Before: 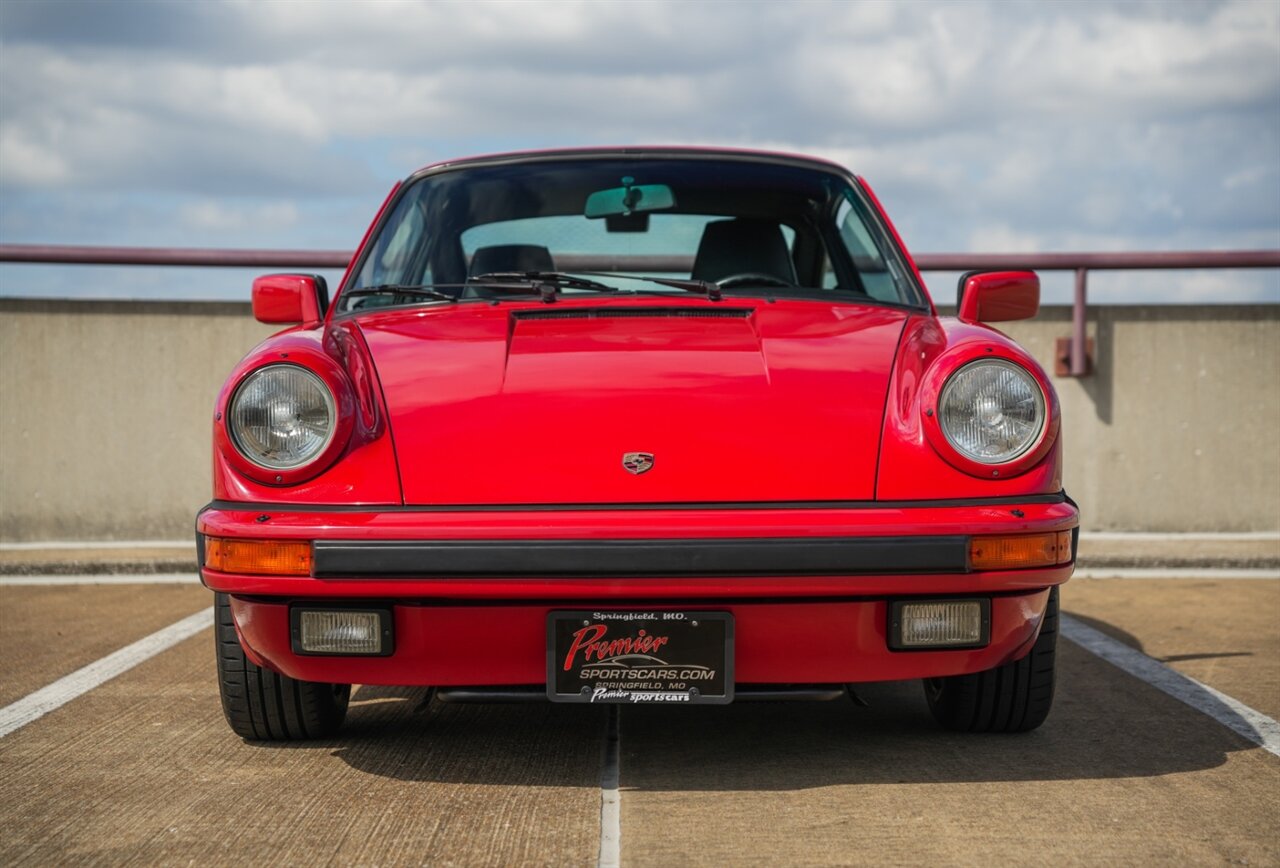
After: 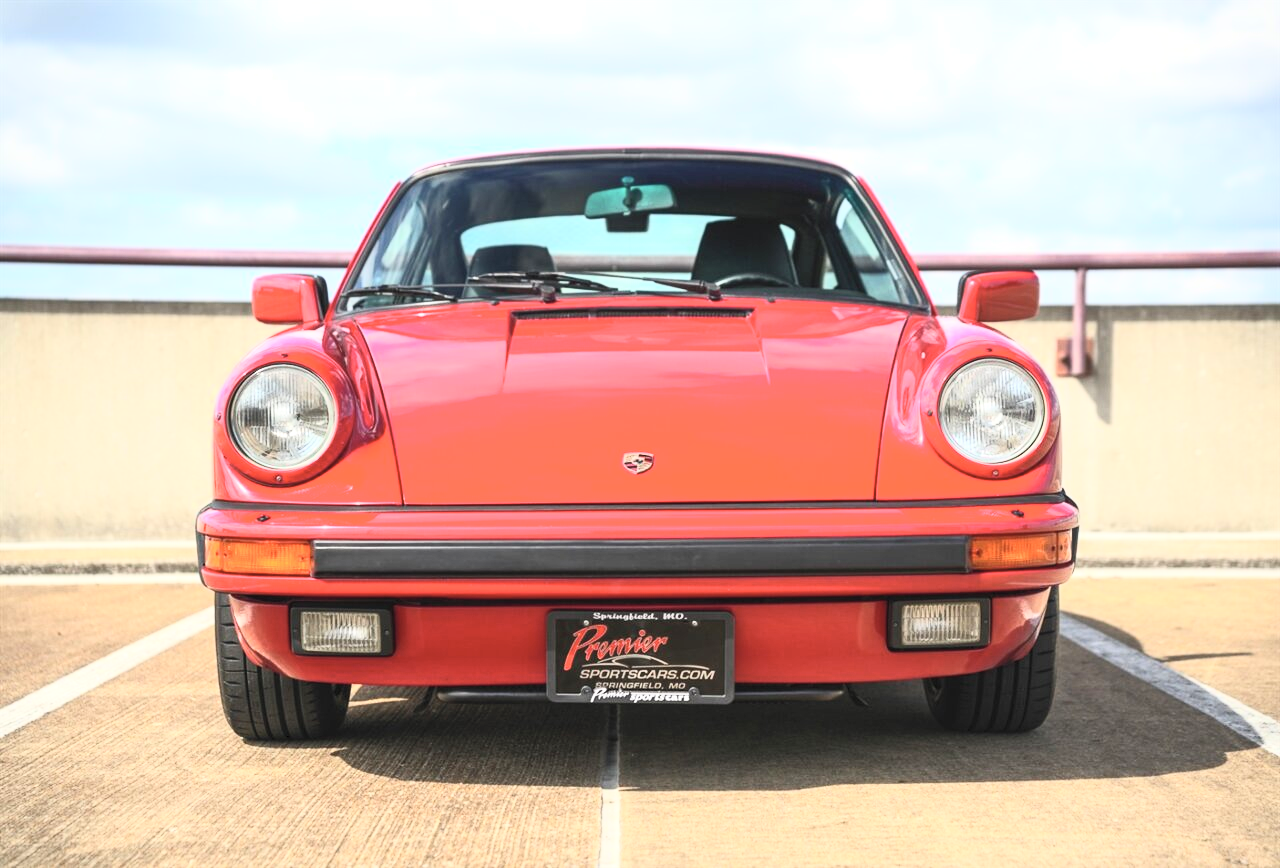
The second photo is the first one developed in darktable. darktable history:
exposure: exposure 0.7 EV, compensate highlight preservation false
contrast brightness saturation: contrast 0.39, brightness 0.53
